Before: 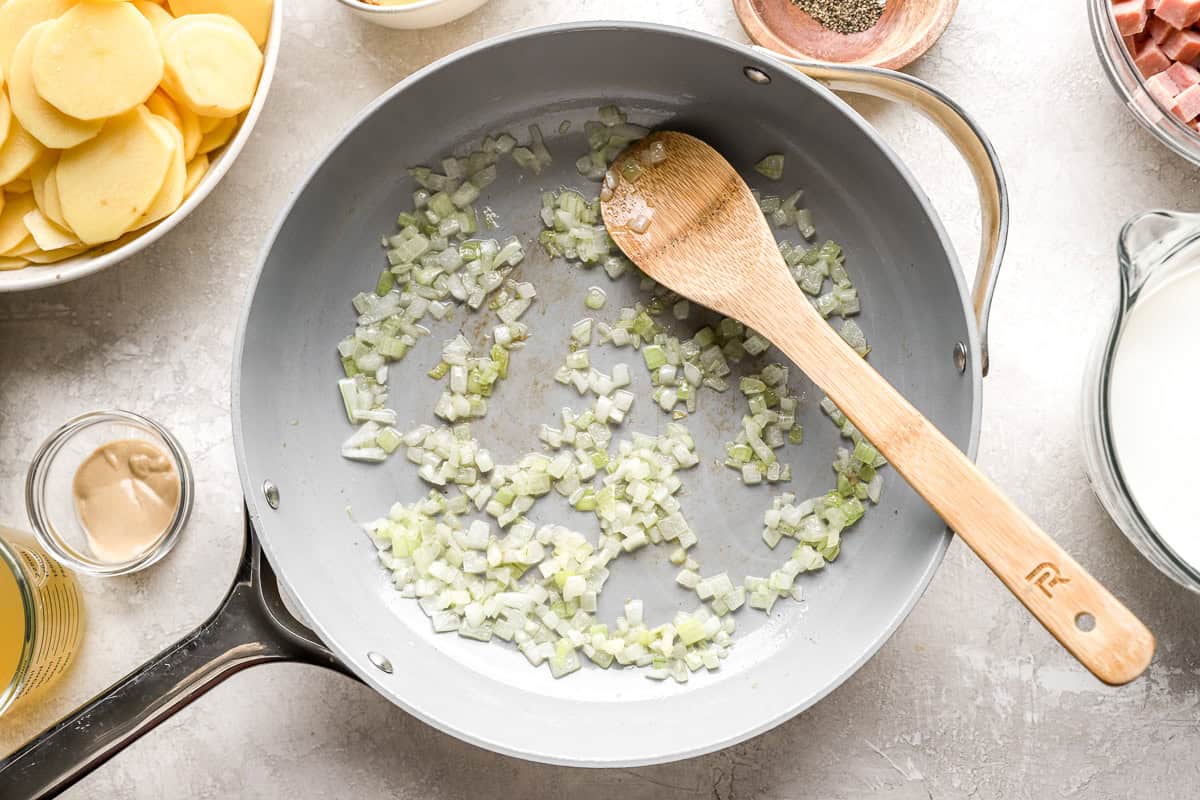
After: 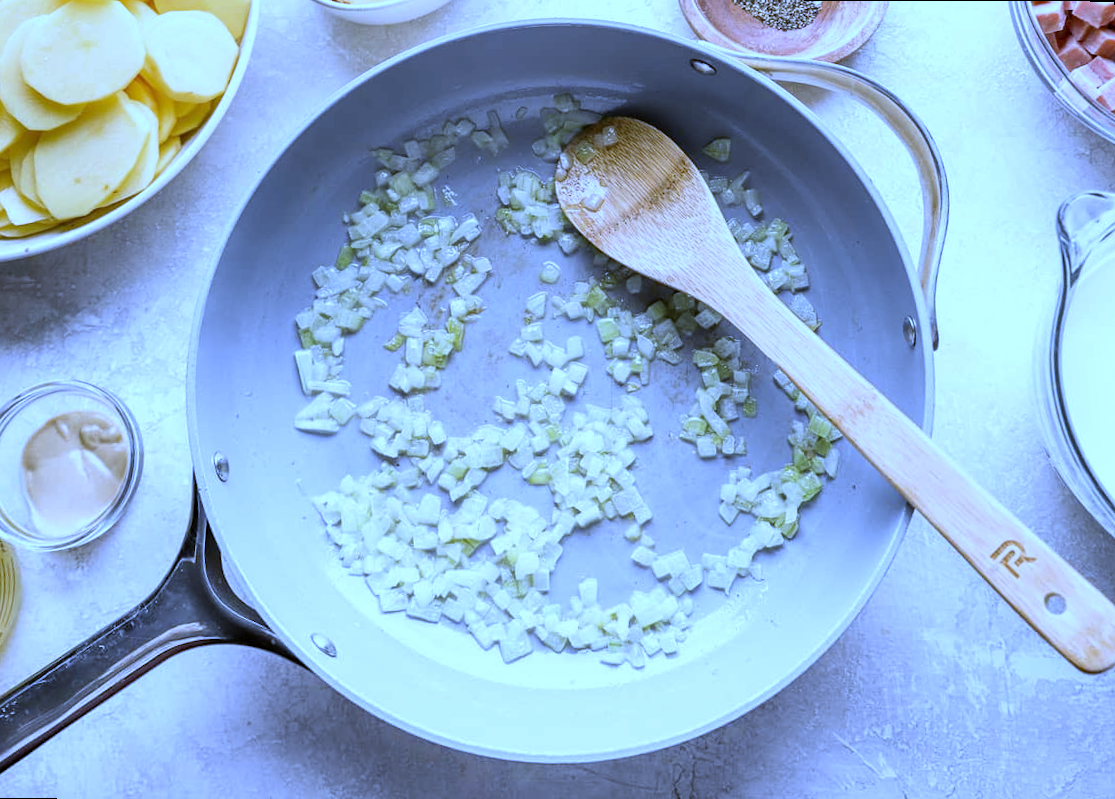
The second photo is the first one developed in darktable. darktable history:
white balance: red 0.766, blue 1.537
rotate and perspective: rotation 0.215°, lens shift (vertical) -0.139, crop left 0.069, crop right 0.939, crop top 0.002, crop bottom 0.996
